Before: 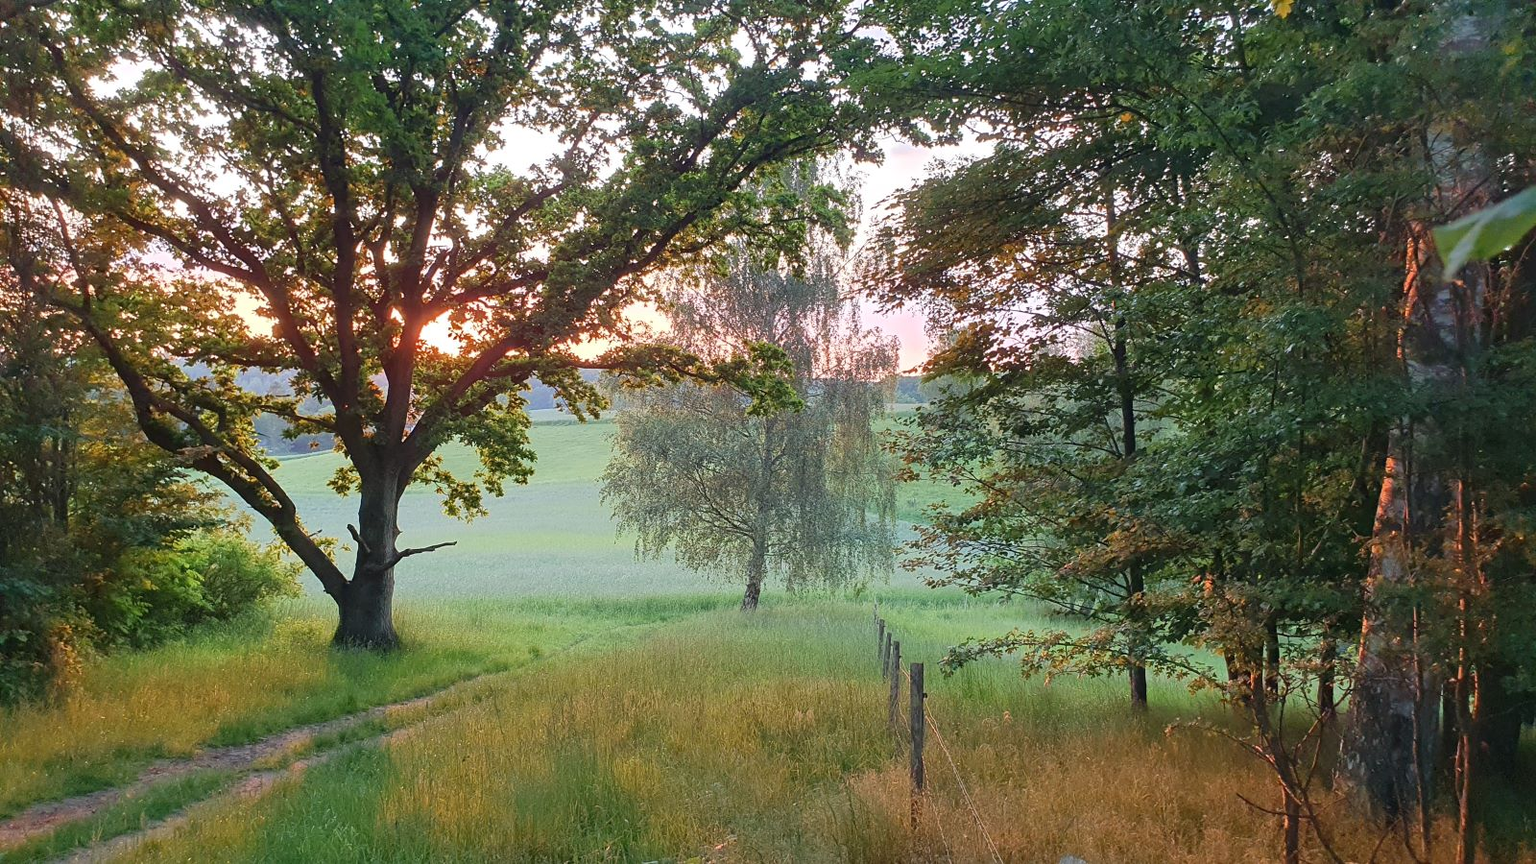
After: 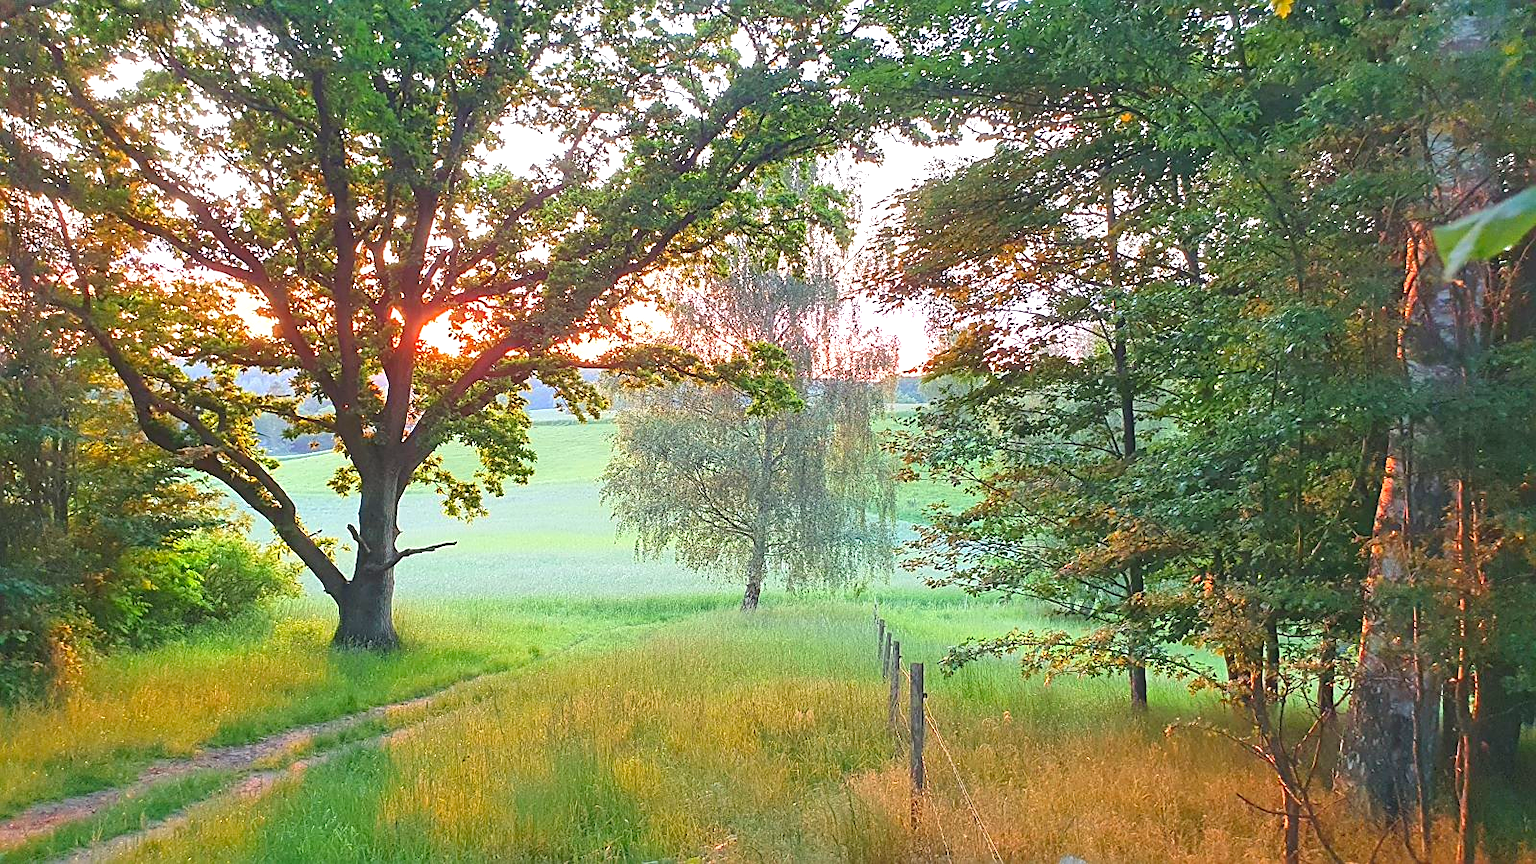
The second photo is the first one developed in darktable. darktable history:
contrast brightness saturation: contrast -0.185, saturation 0.188
sharpen: on, module defaults
exposure: black level correction 0, exposure 1 EV, compensate highlight preservation false
